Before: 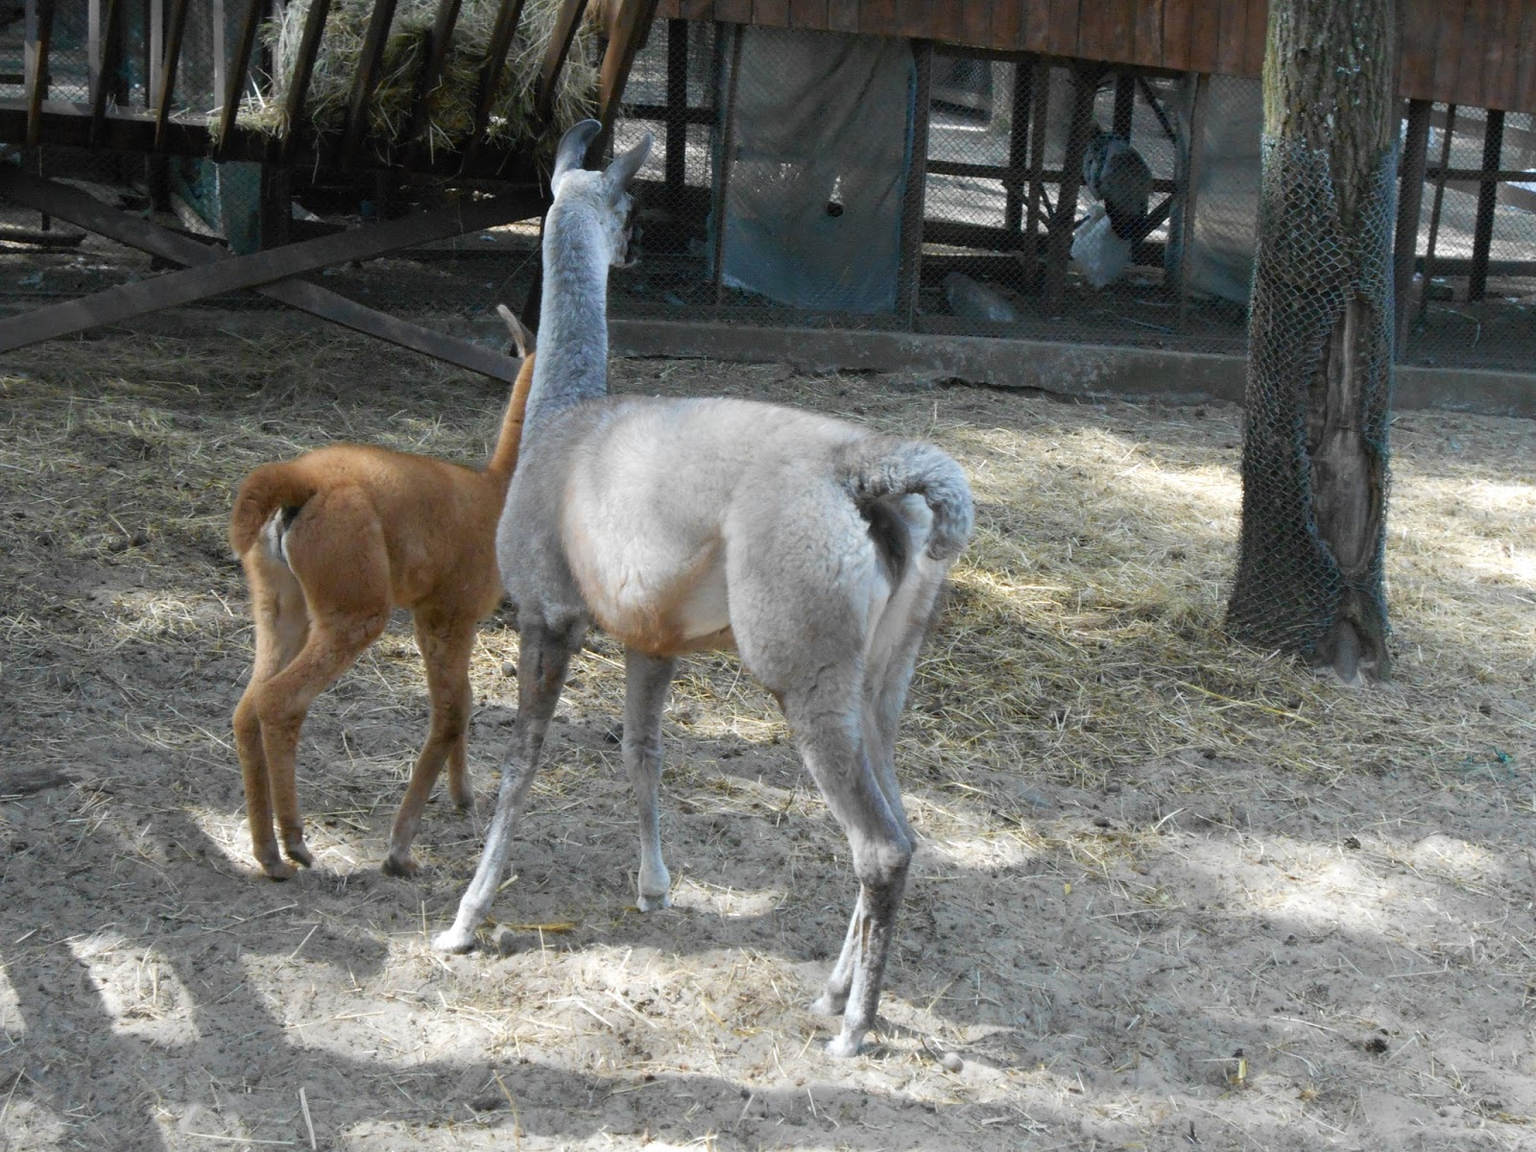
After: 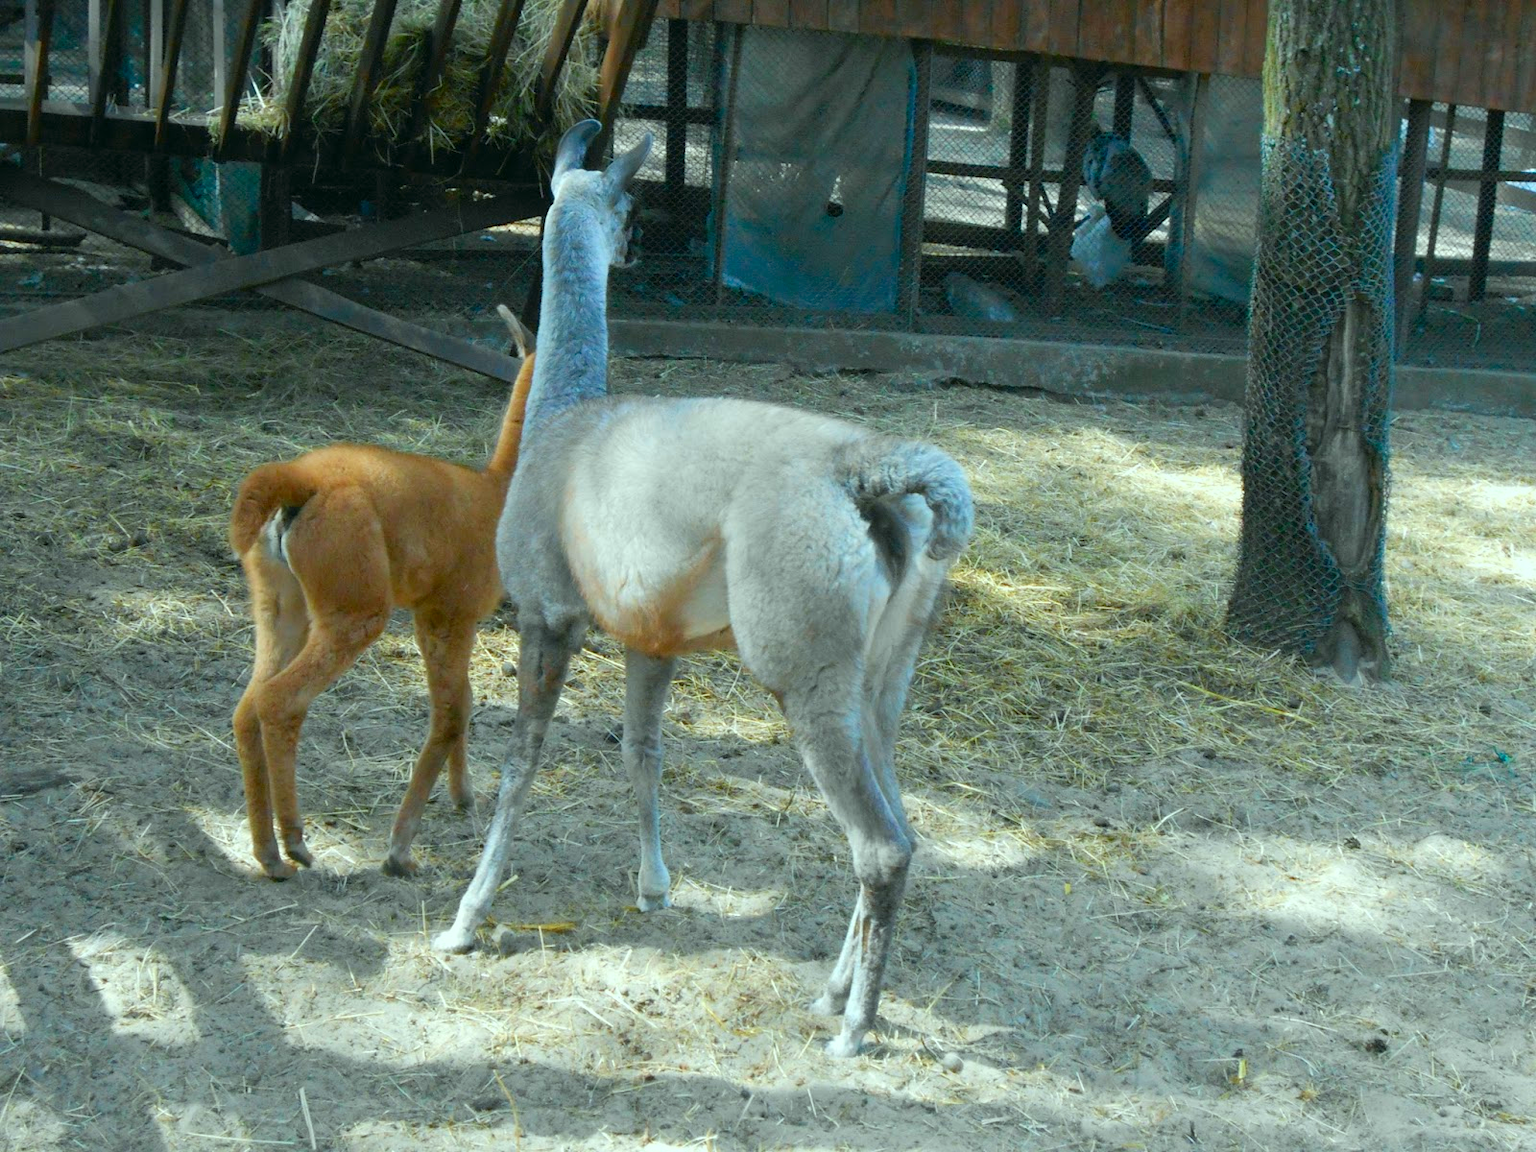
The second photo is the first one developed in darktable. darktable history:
color correction: highlights a* -7.51, highlights b* 1.14, shadows a* -3.5, saturation 1.41
levels: black 0.043%, levels [0, 0.478, 1]
